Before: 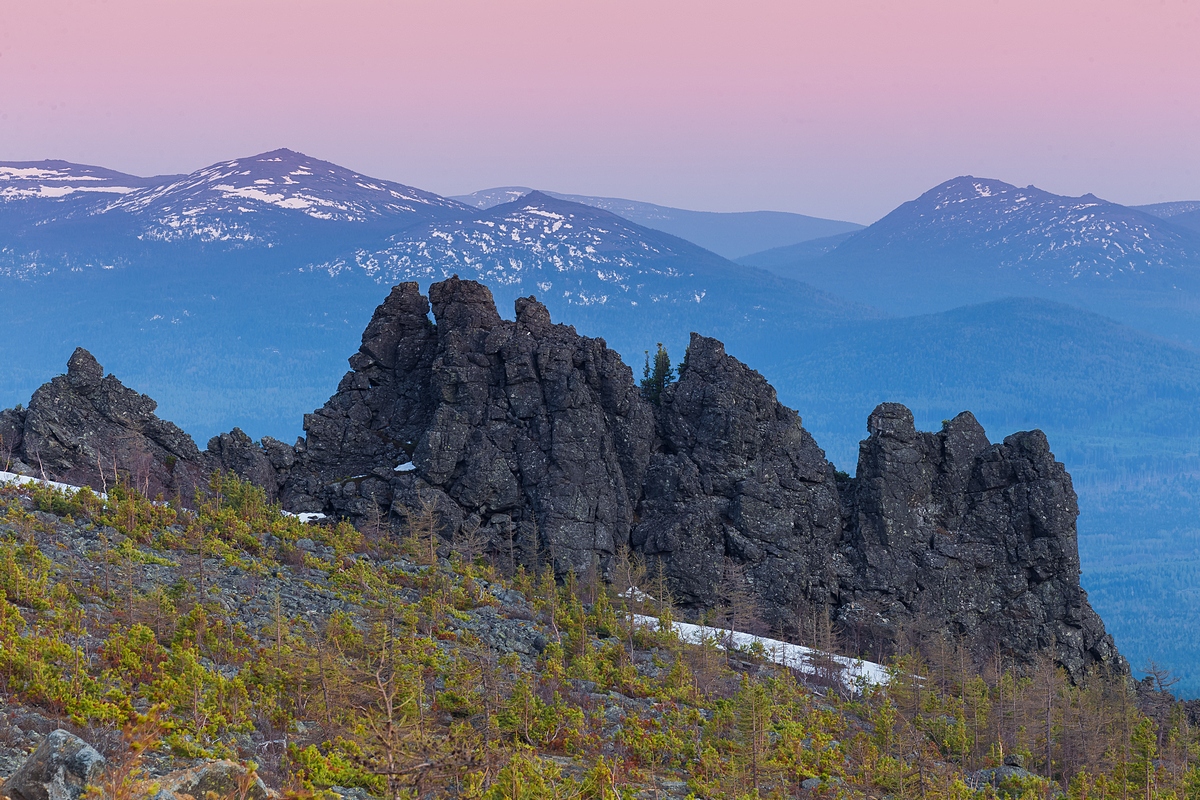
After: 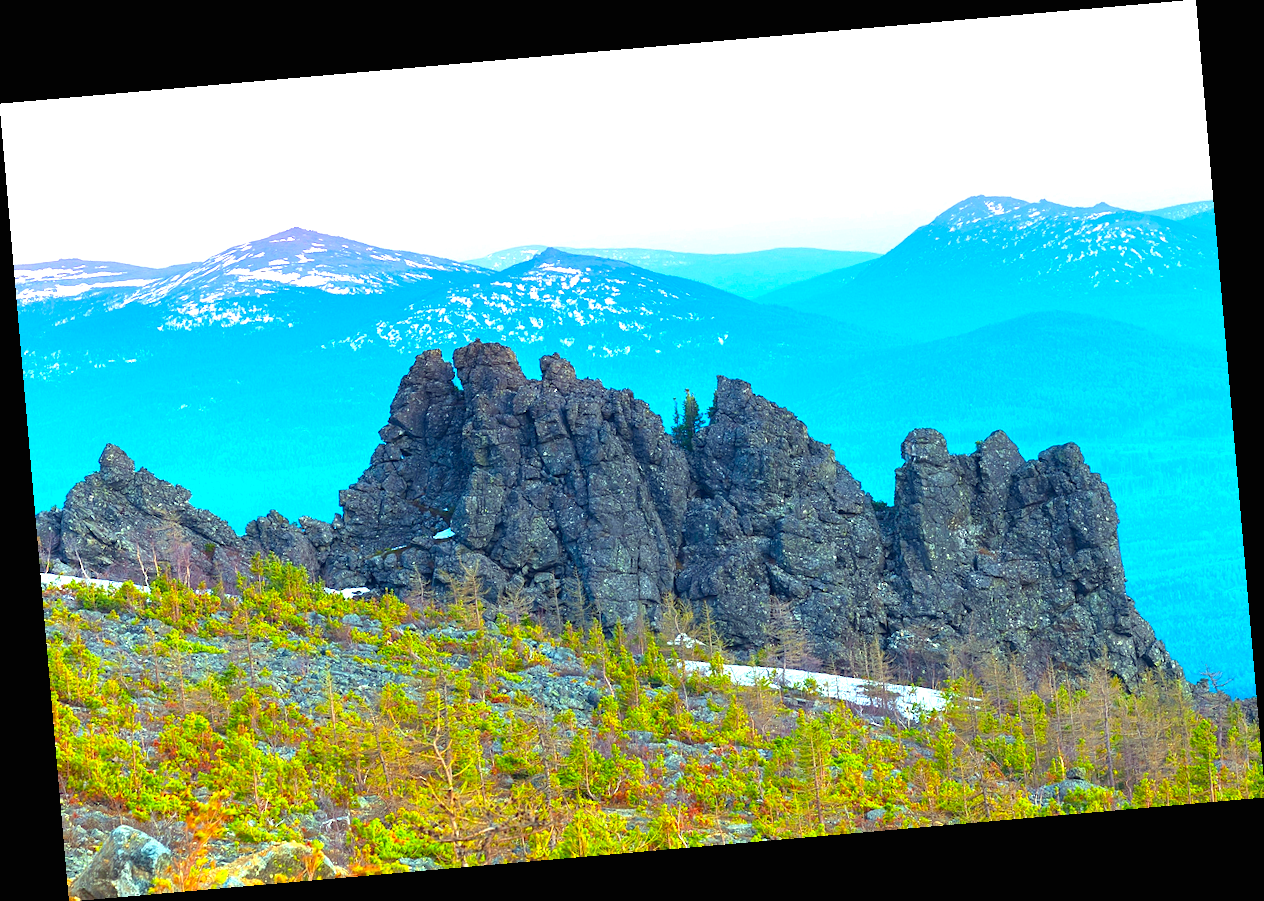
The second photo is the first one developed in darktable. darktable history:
rotate and perspective: rotation -4.98°, automatic cropping off
exposure: black level correction 0, exposure 1.55 EV, compensate exposure bias true, compensate highlight preservation false
color correction: highlights a* -10.77, highlights b* 9.8, saturation 1.72
